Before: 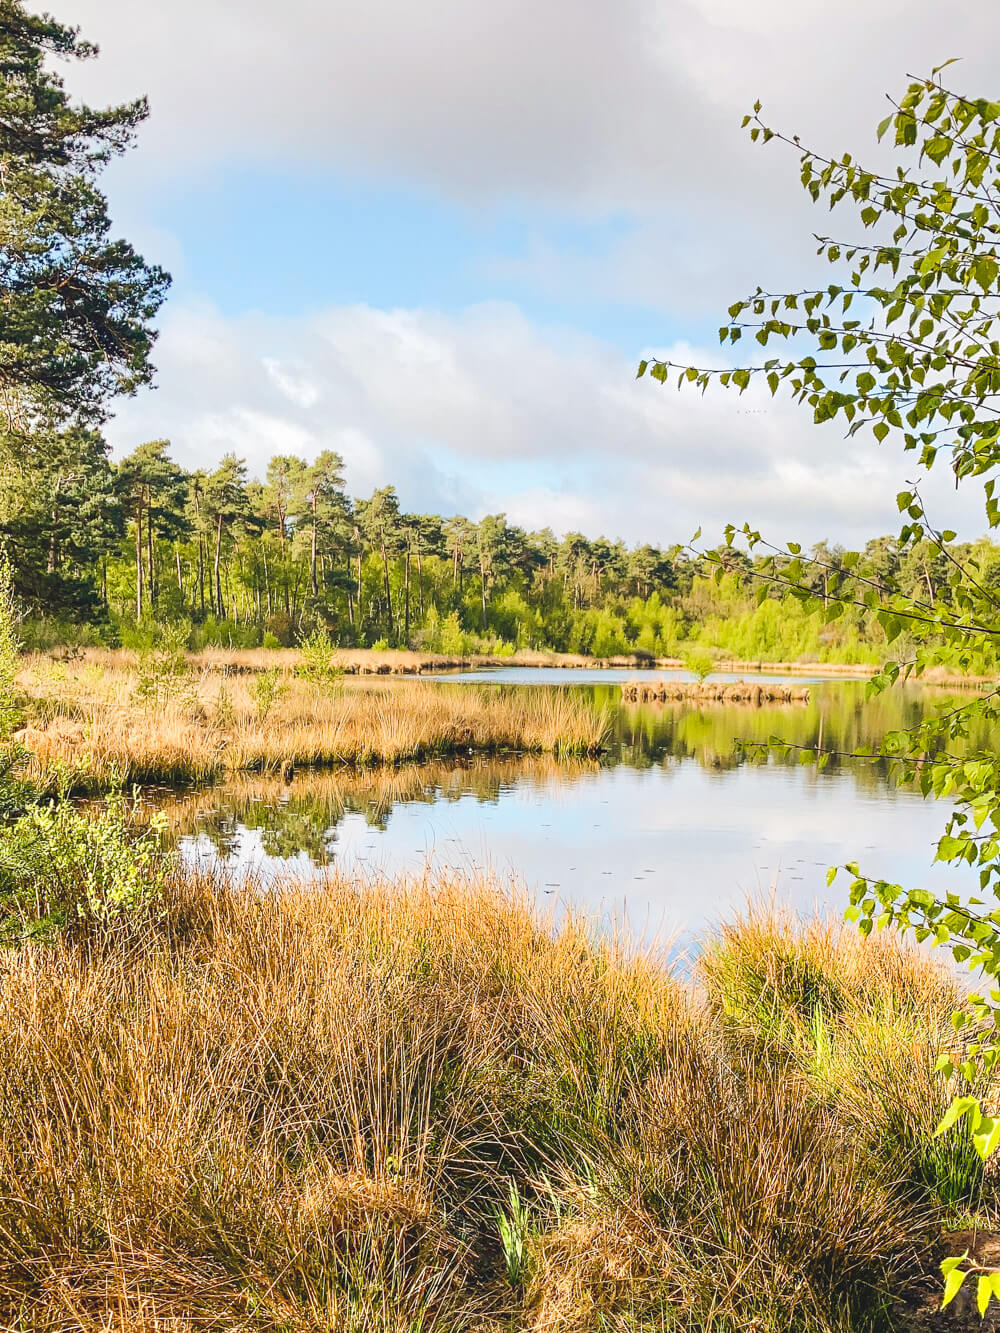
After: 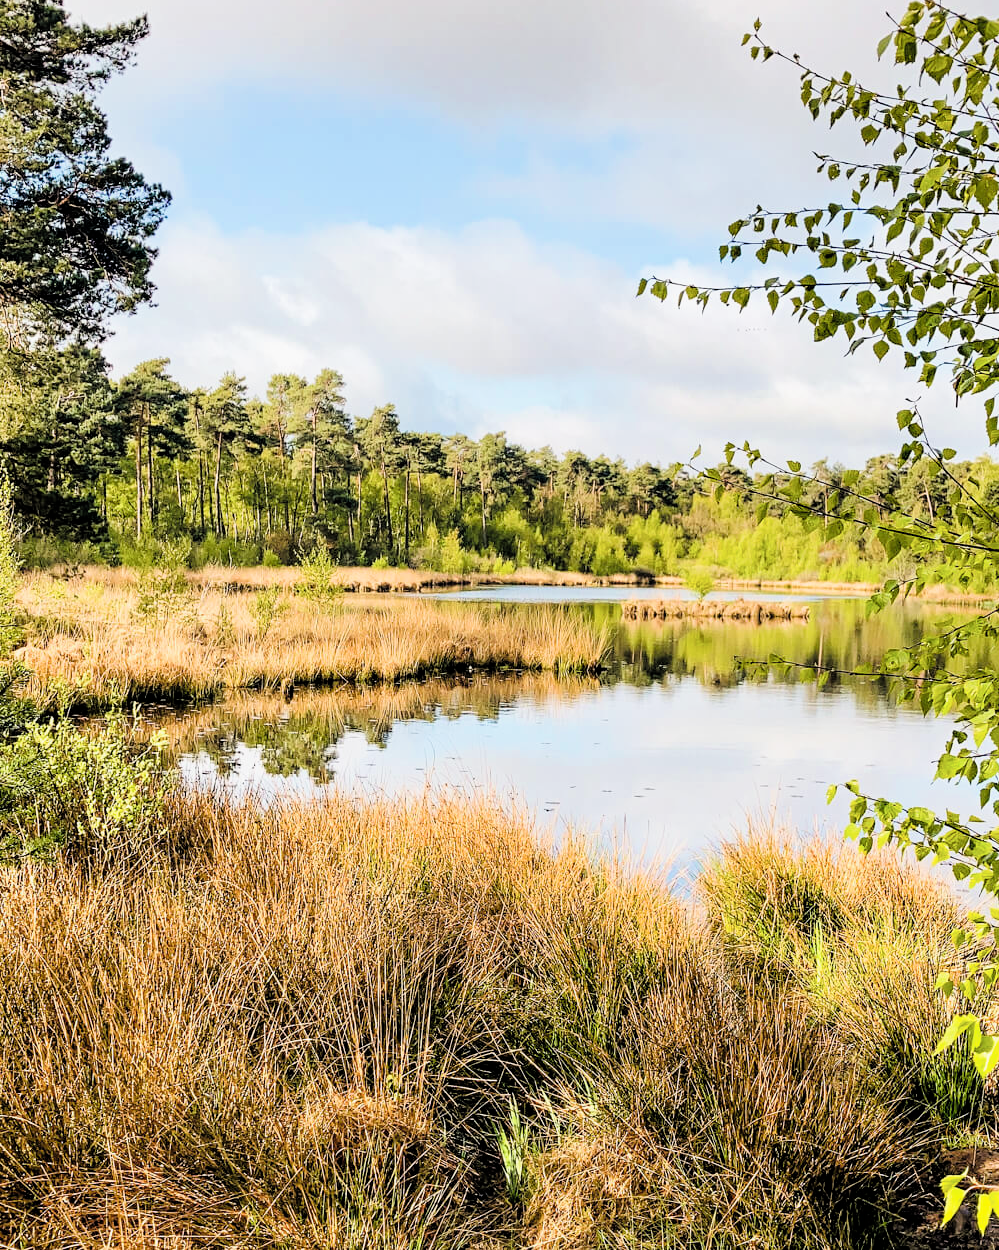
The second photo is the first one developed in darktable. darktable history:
crop and rotate: top 6.182%
filmic rgb: black relative exposure -3.69 EV, white relative exposure 2.76 EV, dynamic range scaling -5.34%, hardness 3.03
